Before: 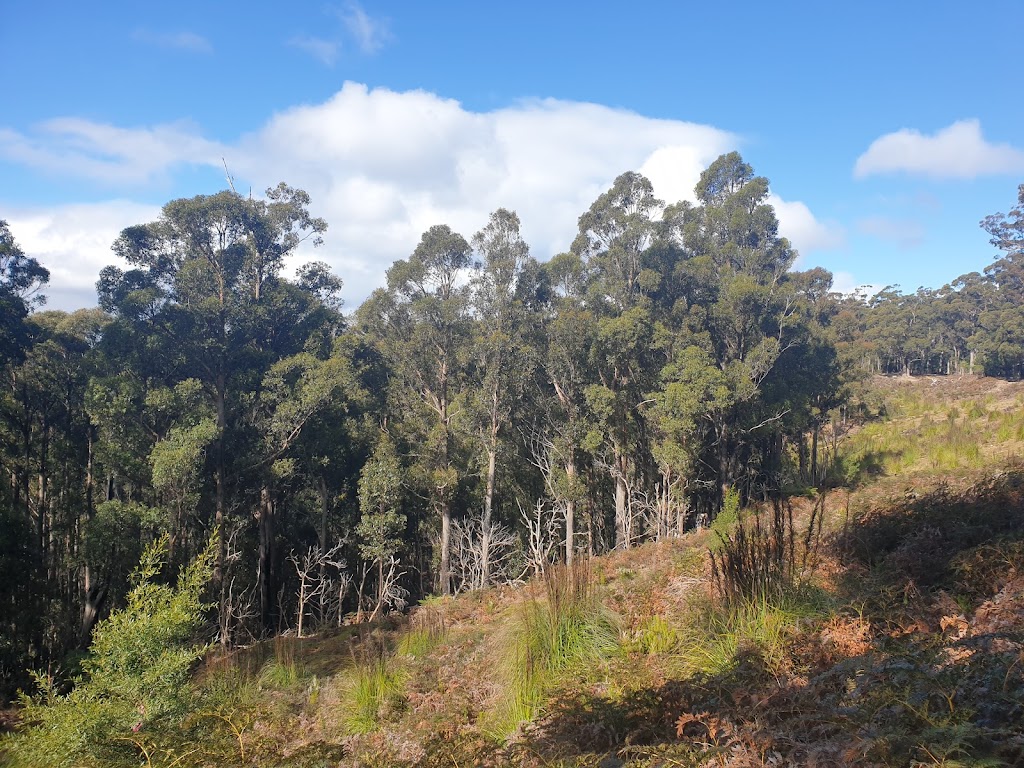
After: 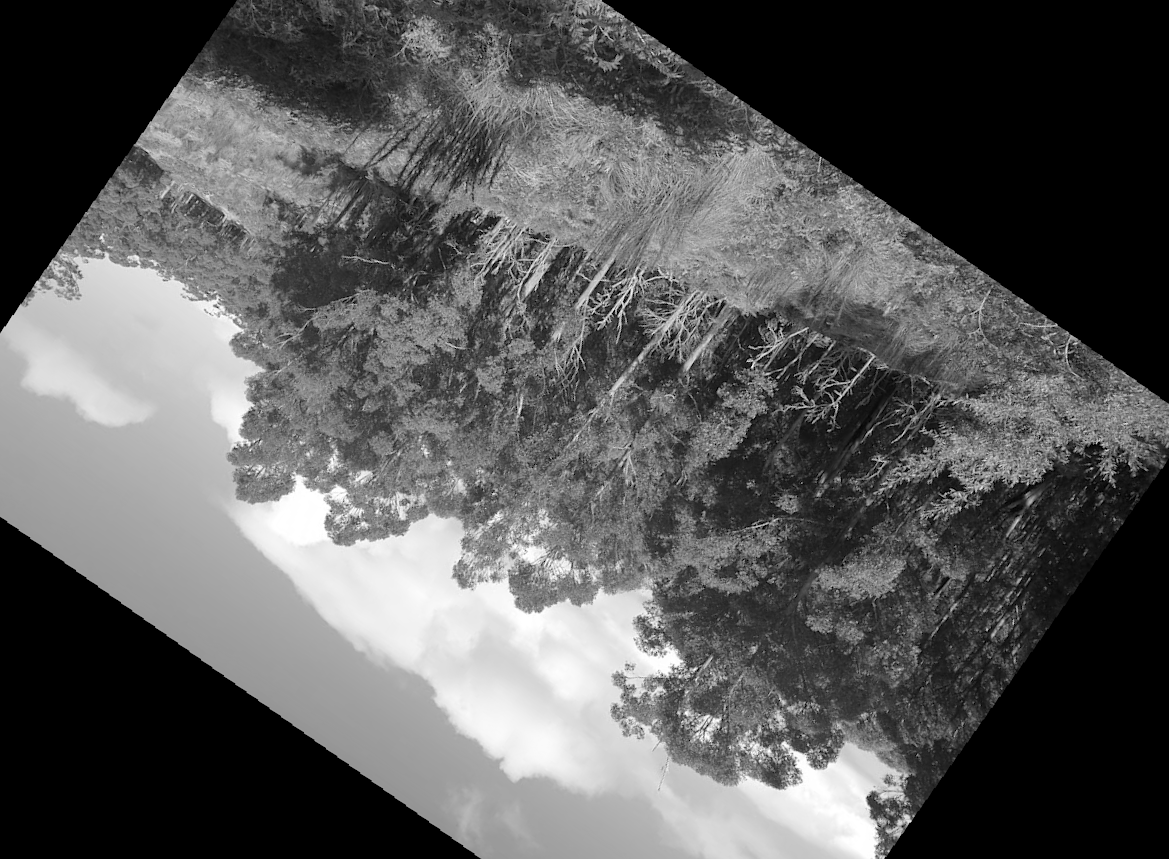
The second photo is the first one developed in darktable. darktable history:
color contrast: blue-yellow contrast 0.62
rotate and perspective: rotation 4.1°, automatic cropping off
crop and rotate: angle 148.68°, left 9.111%, top 15.603%, right 4.588%, bottom 17.041%
monochrome: on, module defaults
